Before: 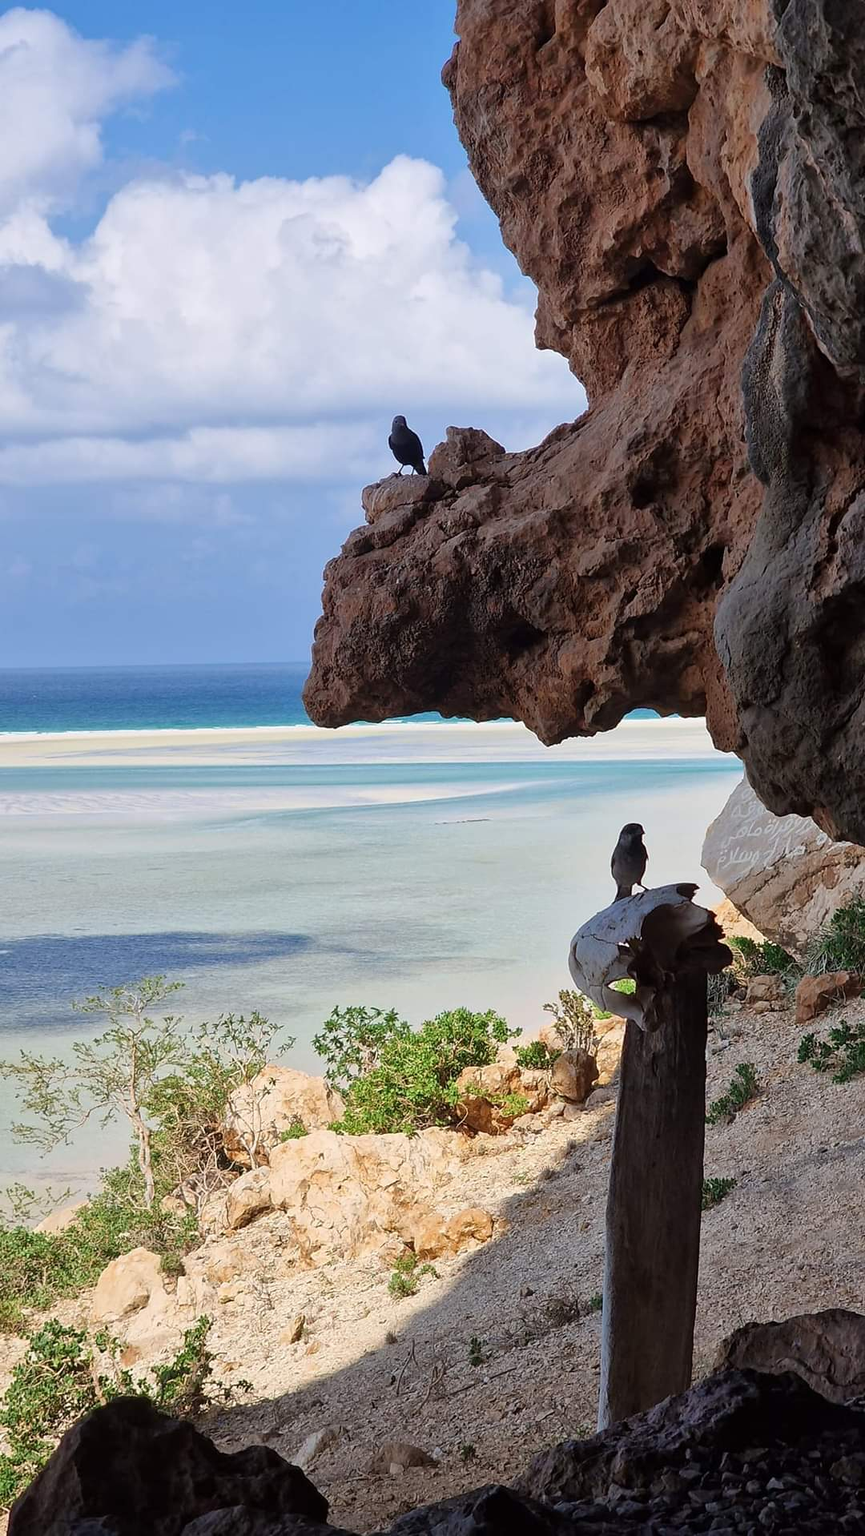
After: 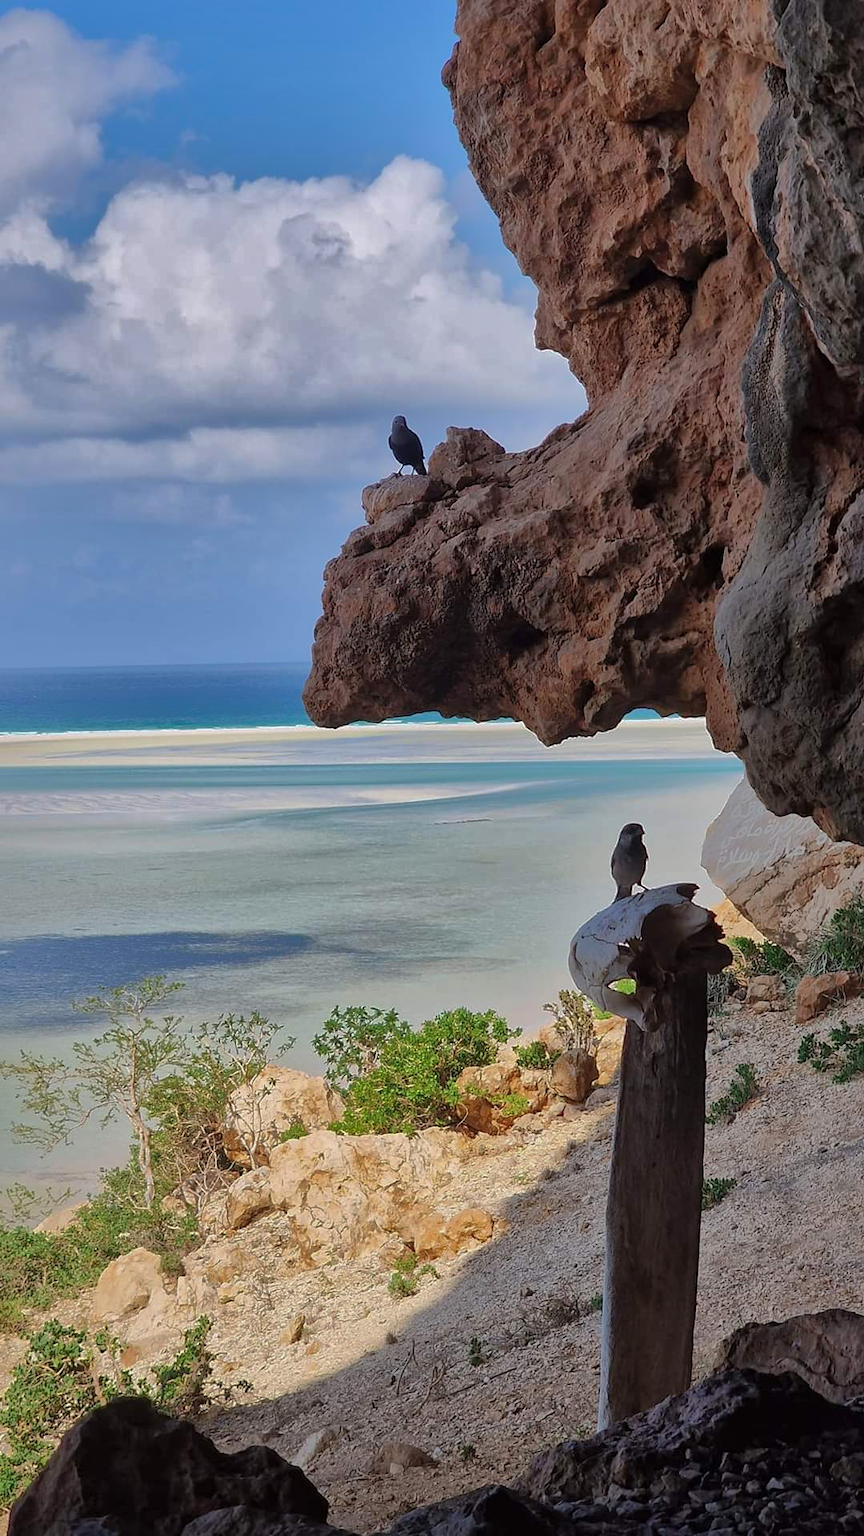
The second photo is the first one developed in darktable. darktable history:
shadows and highlights: shadows 38.43, highlights -74.54
tone equalizer: on, module defaults
